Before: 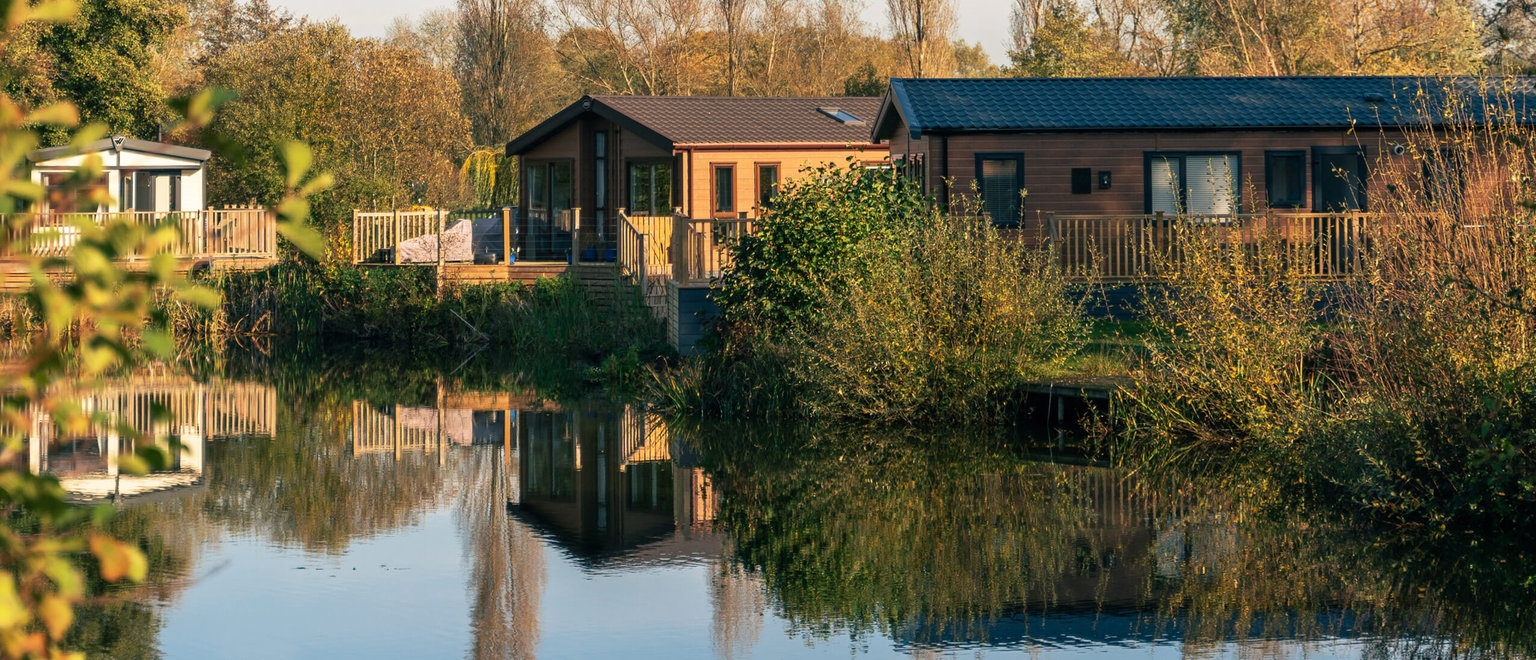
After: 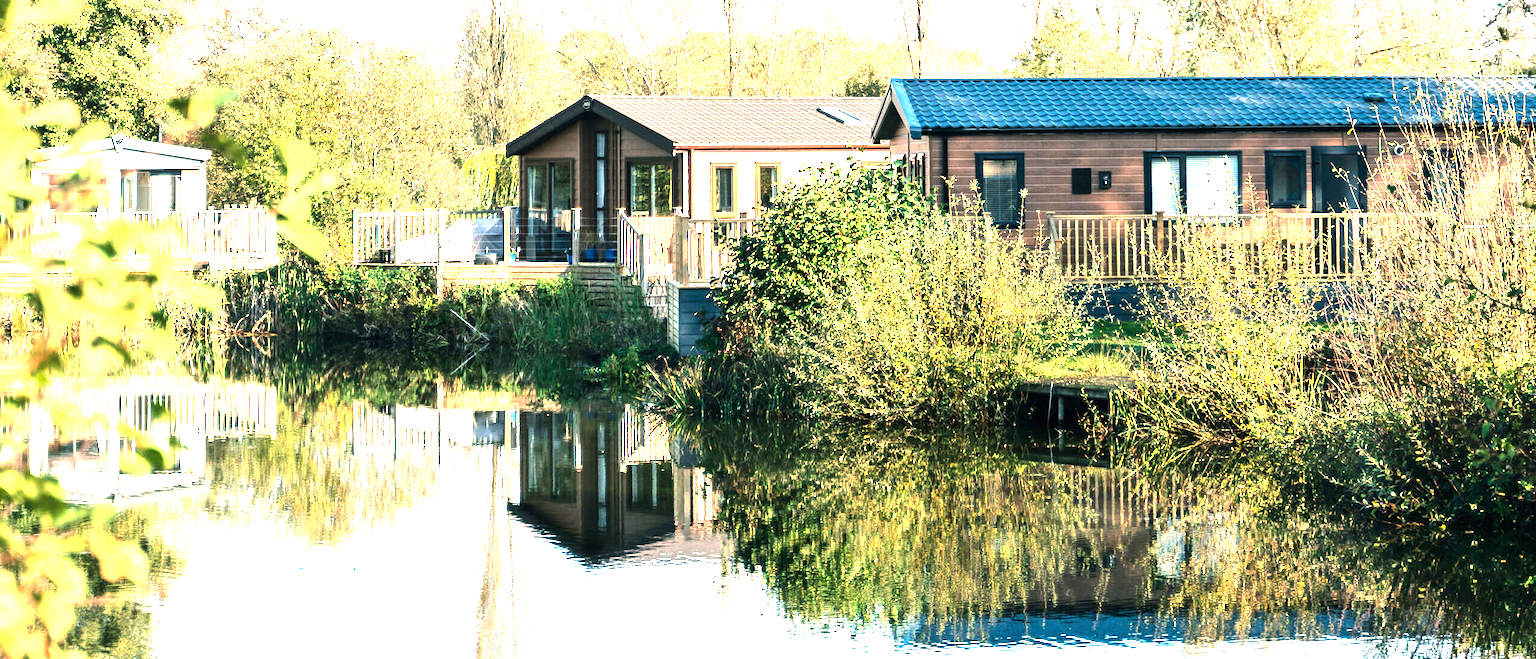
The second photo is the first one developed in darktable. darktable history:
tone equalizer: -8 EV -1.08 EV, -7 EV -1.01 EV, -6 EV -0.867 EV, -5 EV -0.578 EV, -3 EV 0.578 EV, -2 EV 0.867 EV, -1 EV 1.01 EV, +0 EV 1.08 EV, edges refinement/feathering 500, mask exposure compensation -1.57 EV, preserve details no
exposure: exposure 2.207 EV, compensate highlight preservation false
